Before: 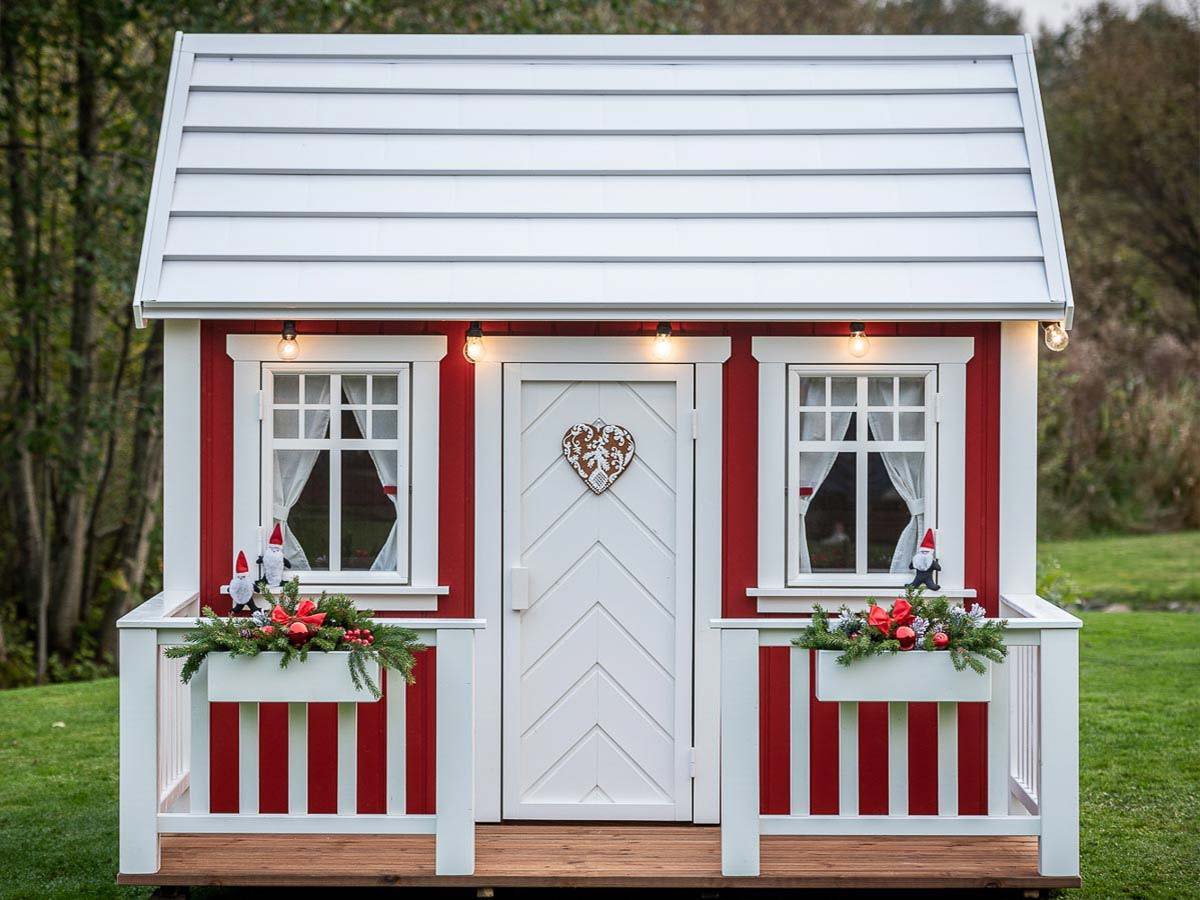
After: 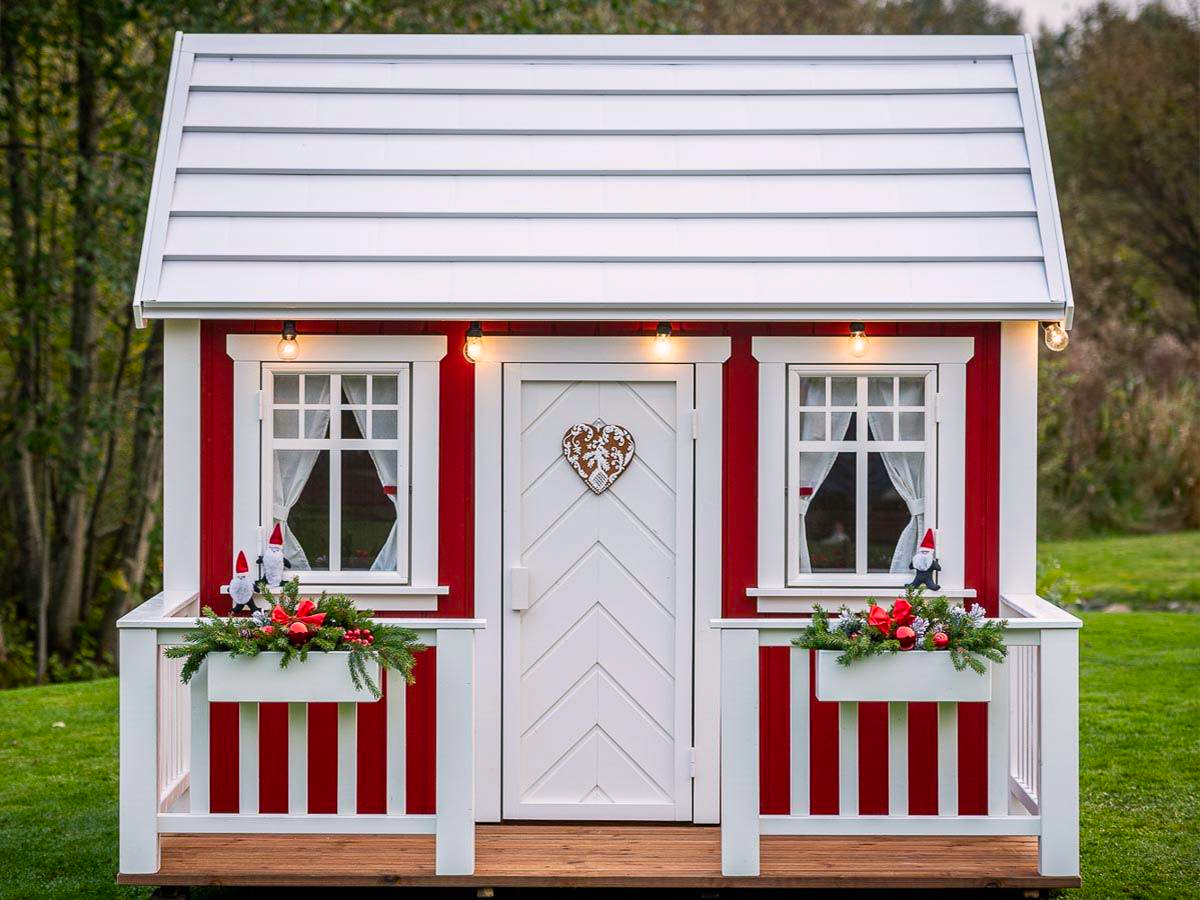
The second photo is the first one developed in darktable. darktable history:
color balance rgb: shadows lift › hue 87.15°, highlights gain › chroma 0.962%, highlights gain › hue 26.08°, perceptual saturation grading › global saturation 25.901%, global vibrance 9.921%
